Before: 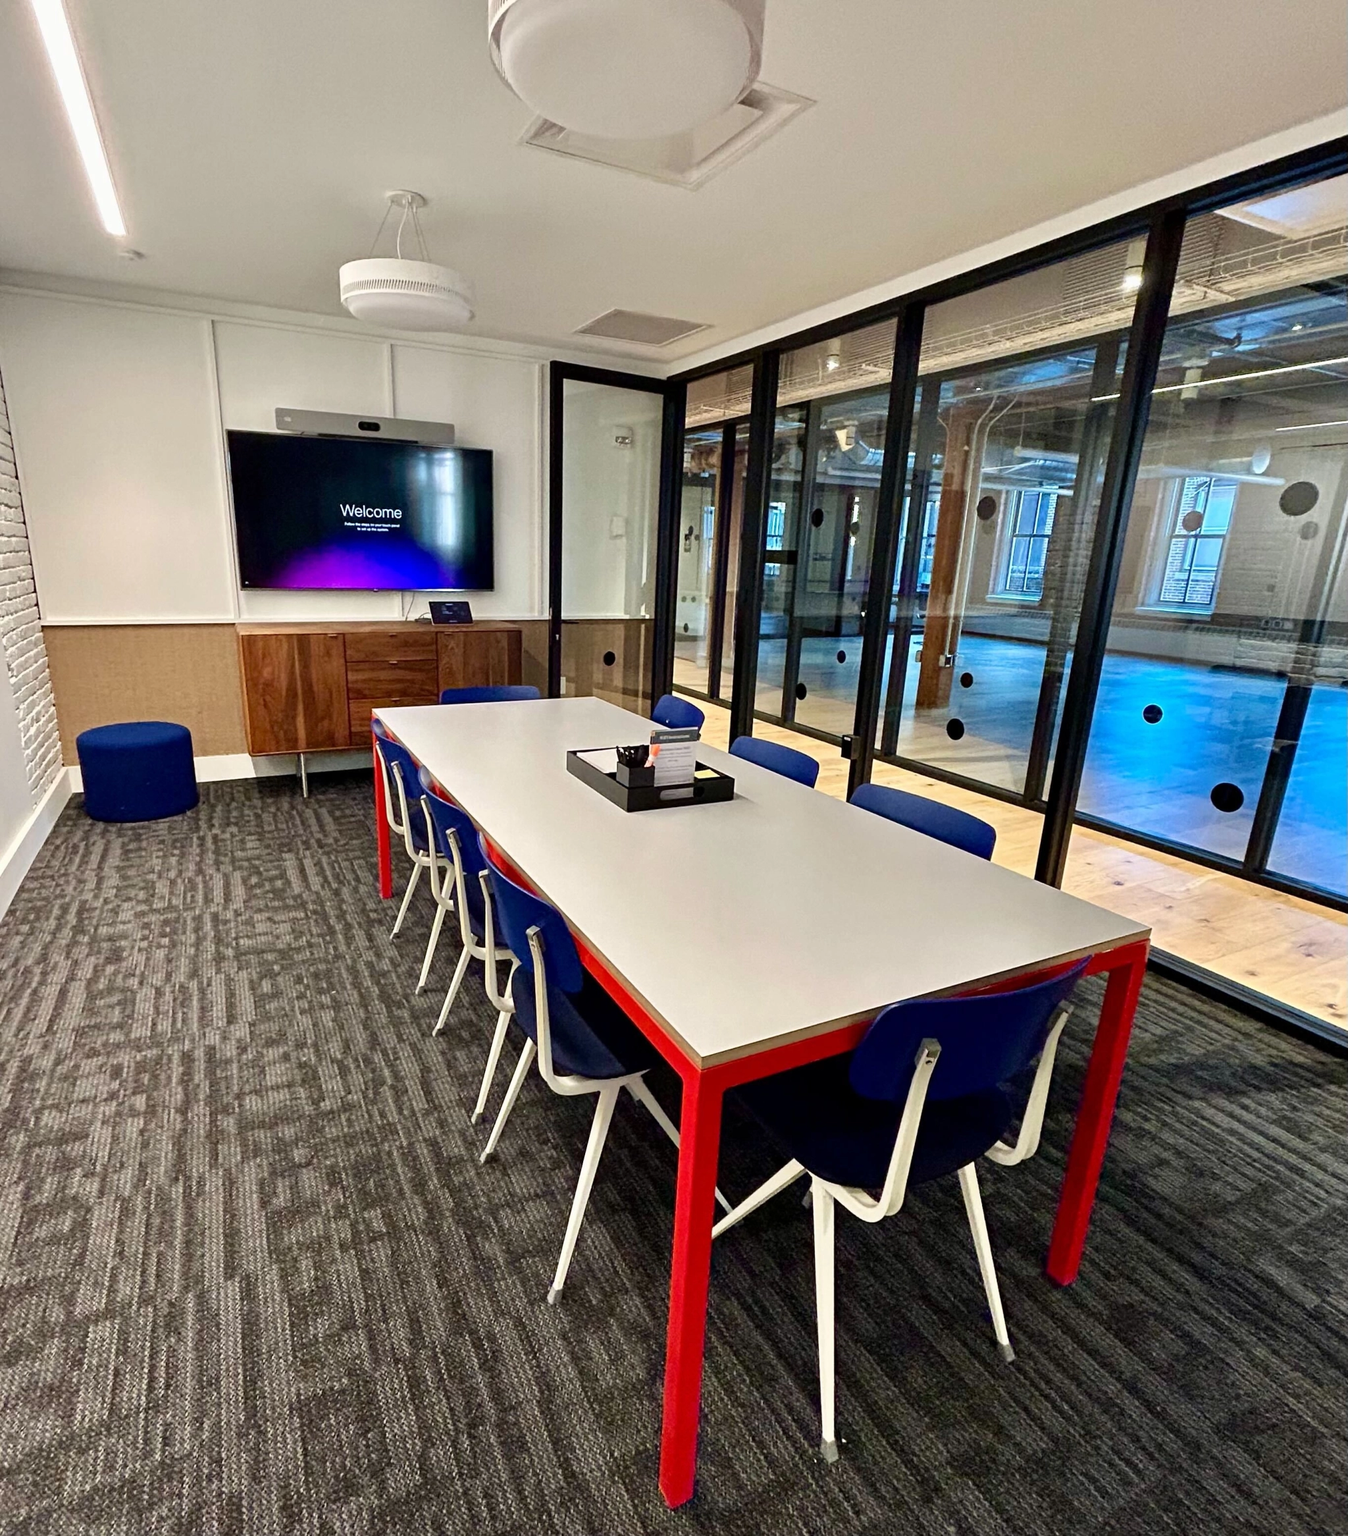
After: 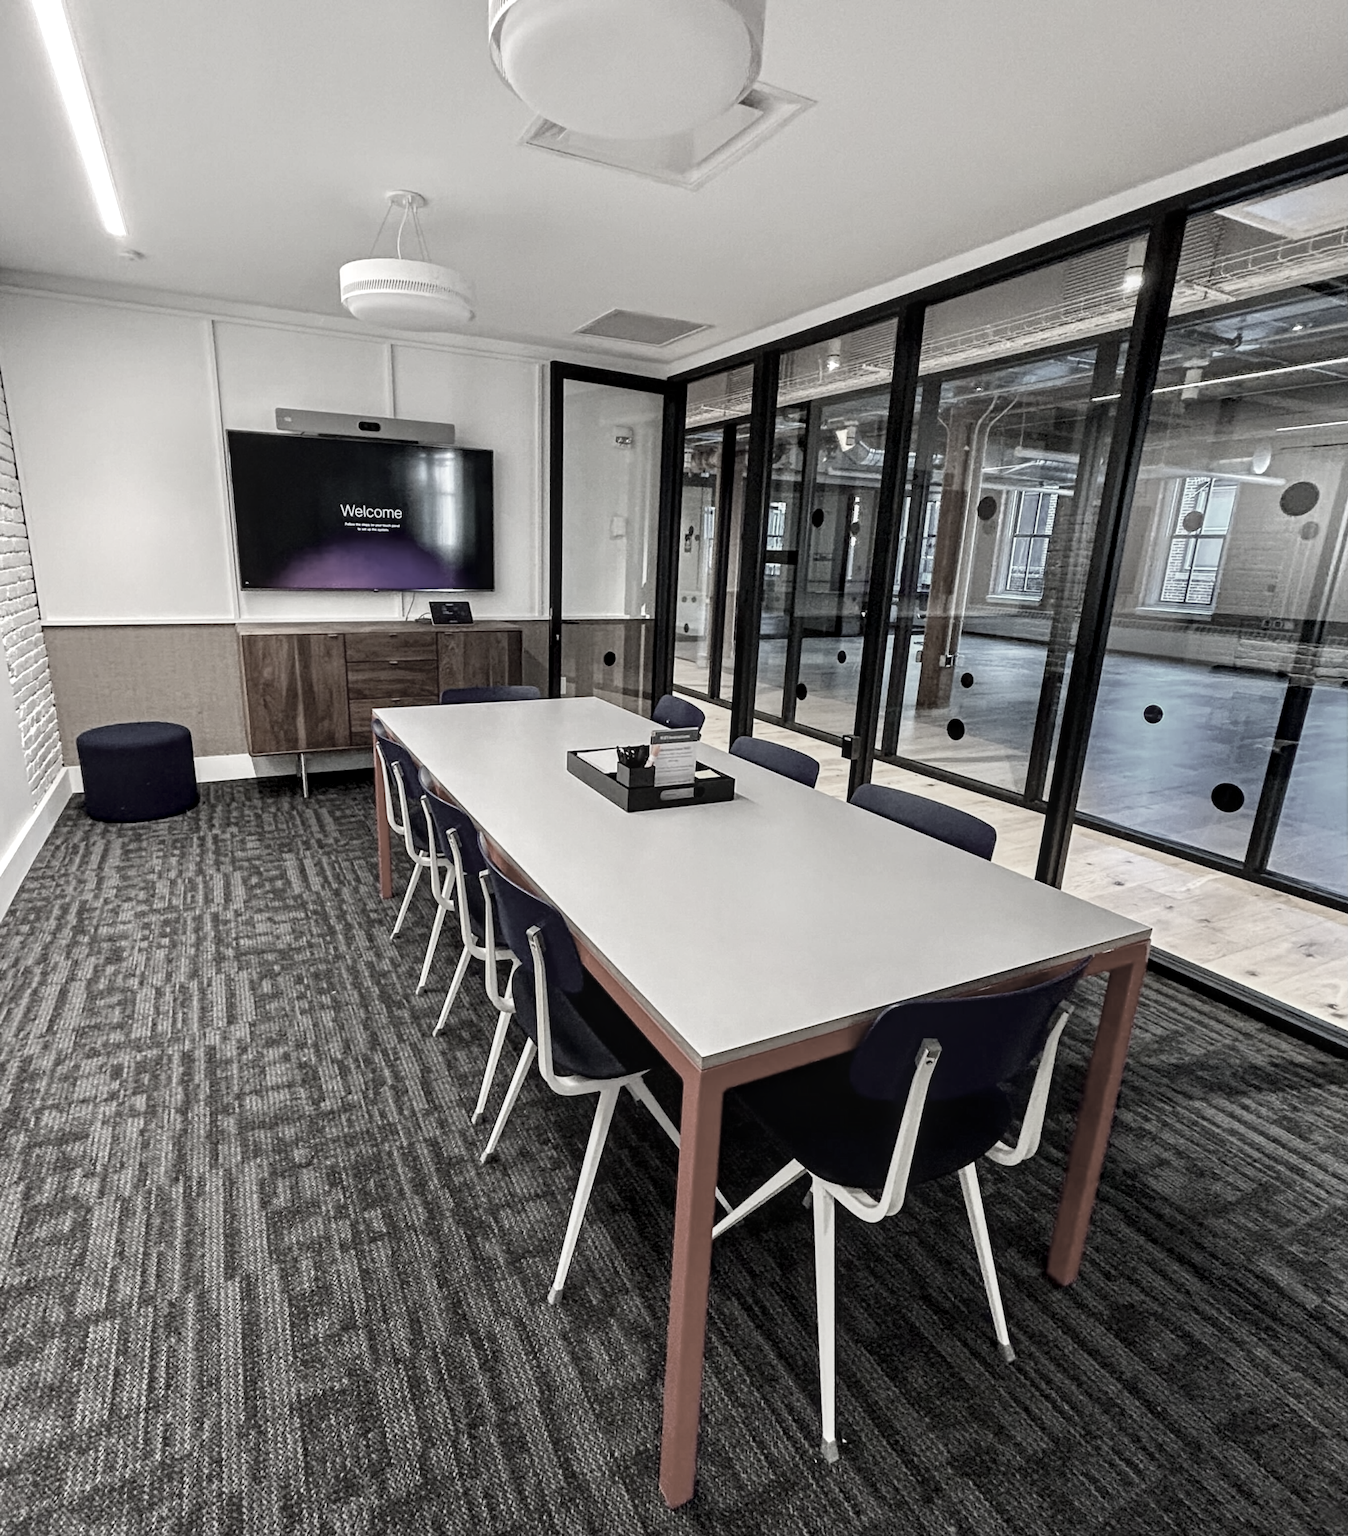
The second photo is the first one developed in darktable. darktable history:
local contrast: on, module defaults
color correction: saturation 0.2
shadows and highlights: shadows -24.28, highlights 49.77, soften with gaussian
